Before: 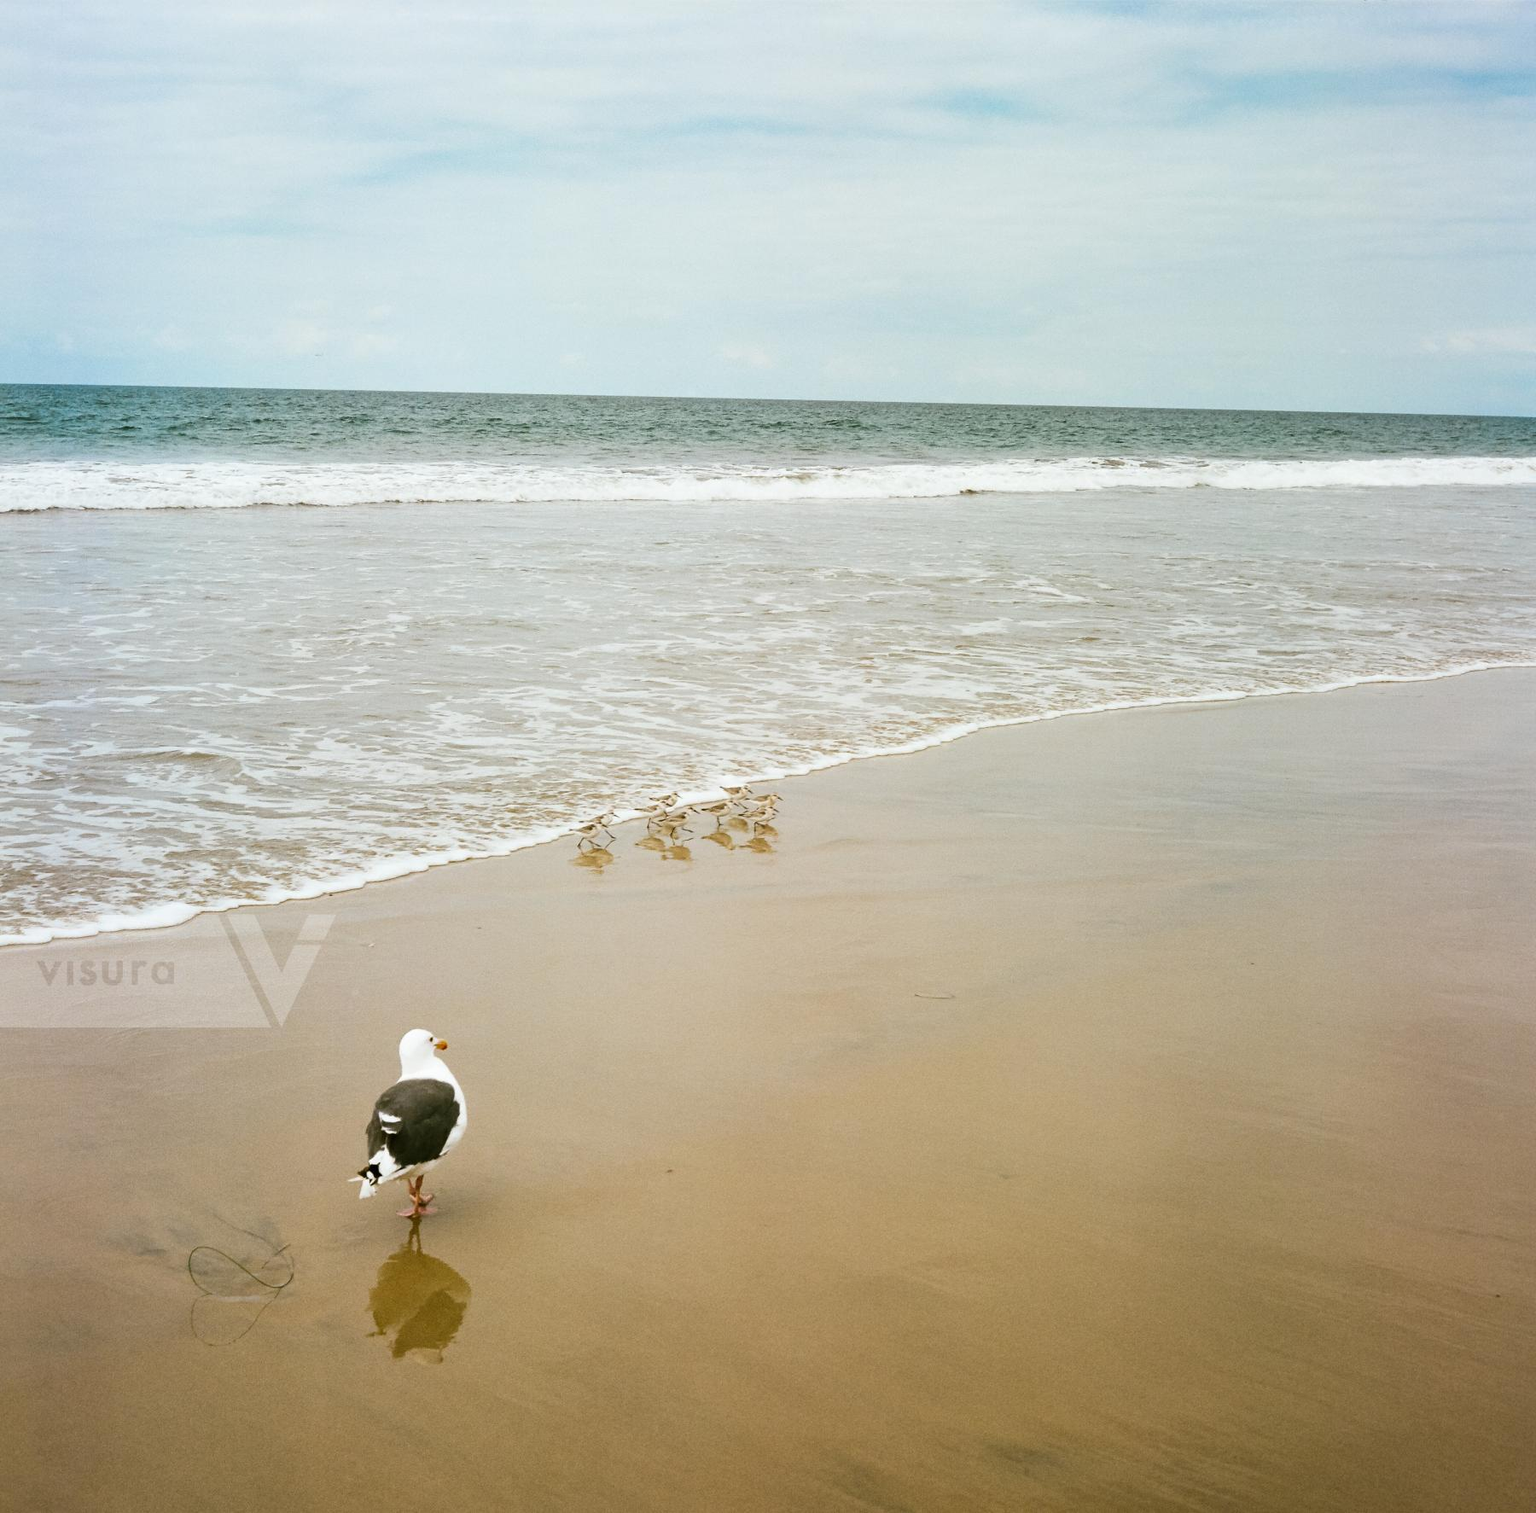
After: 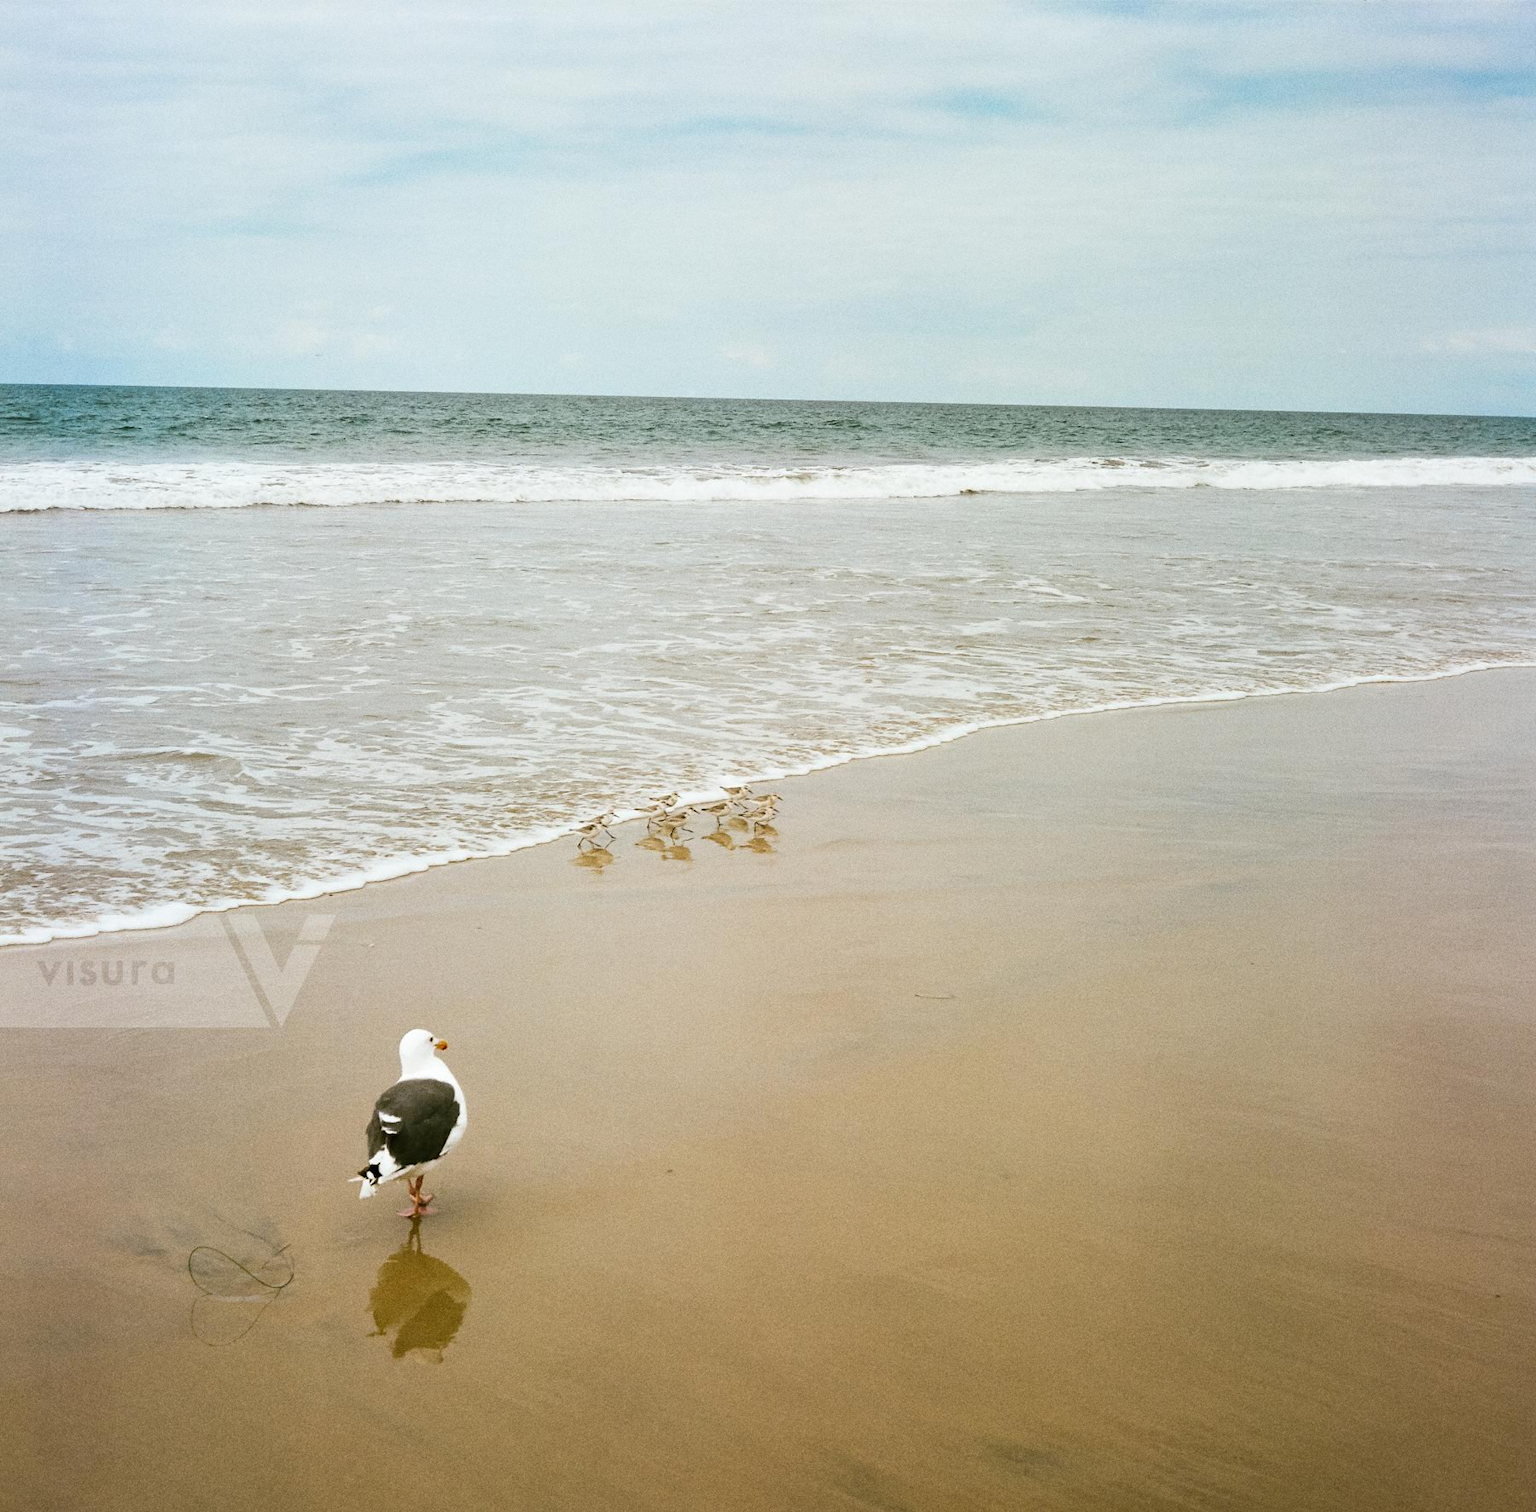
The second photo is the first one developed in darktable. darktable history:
tone equalizer: on, module defaults
grain: coarseness 0.09 ISO
